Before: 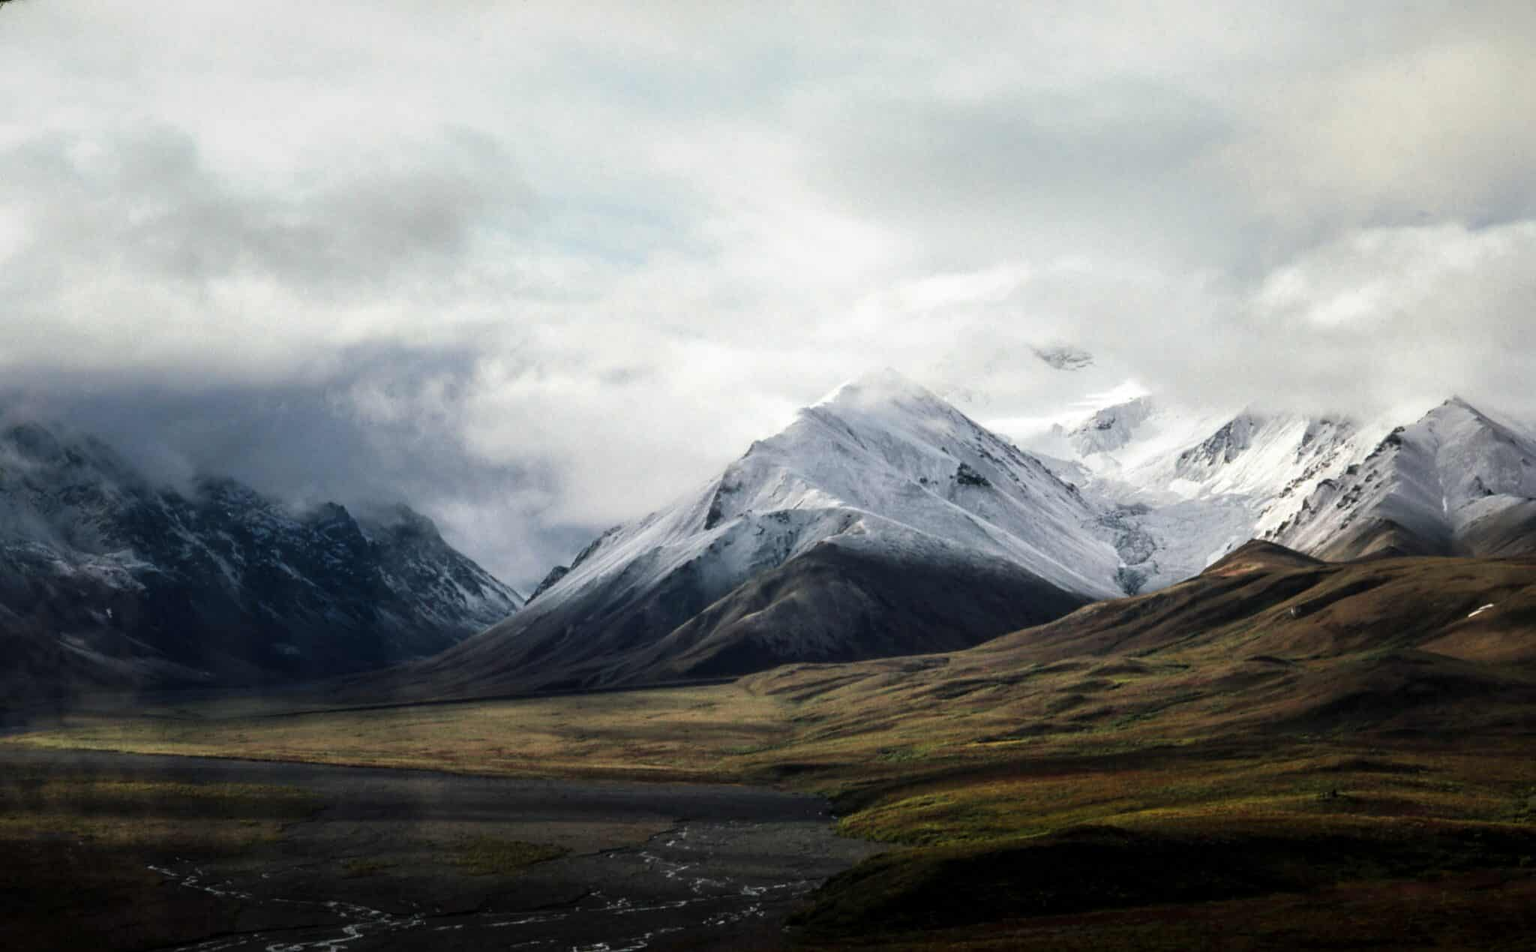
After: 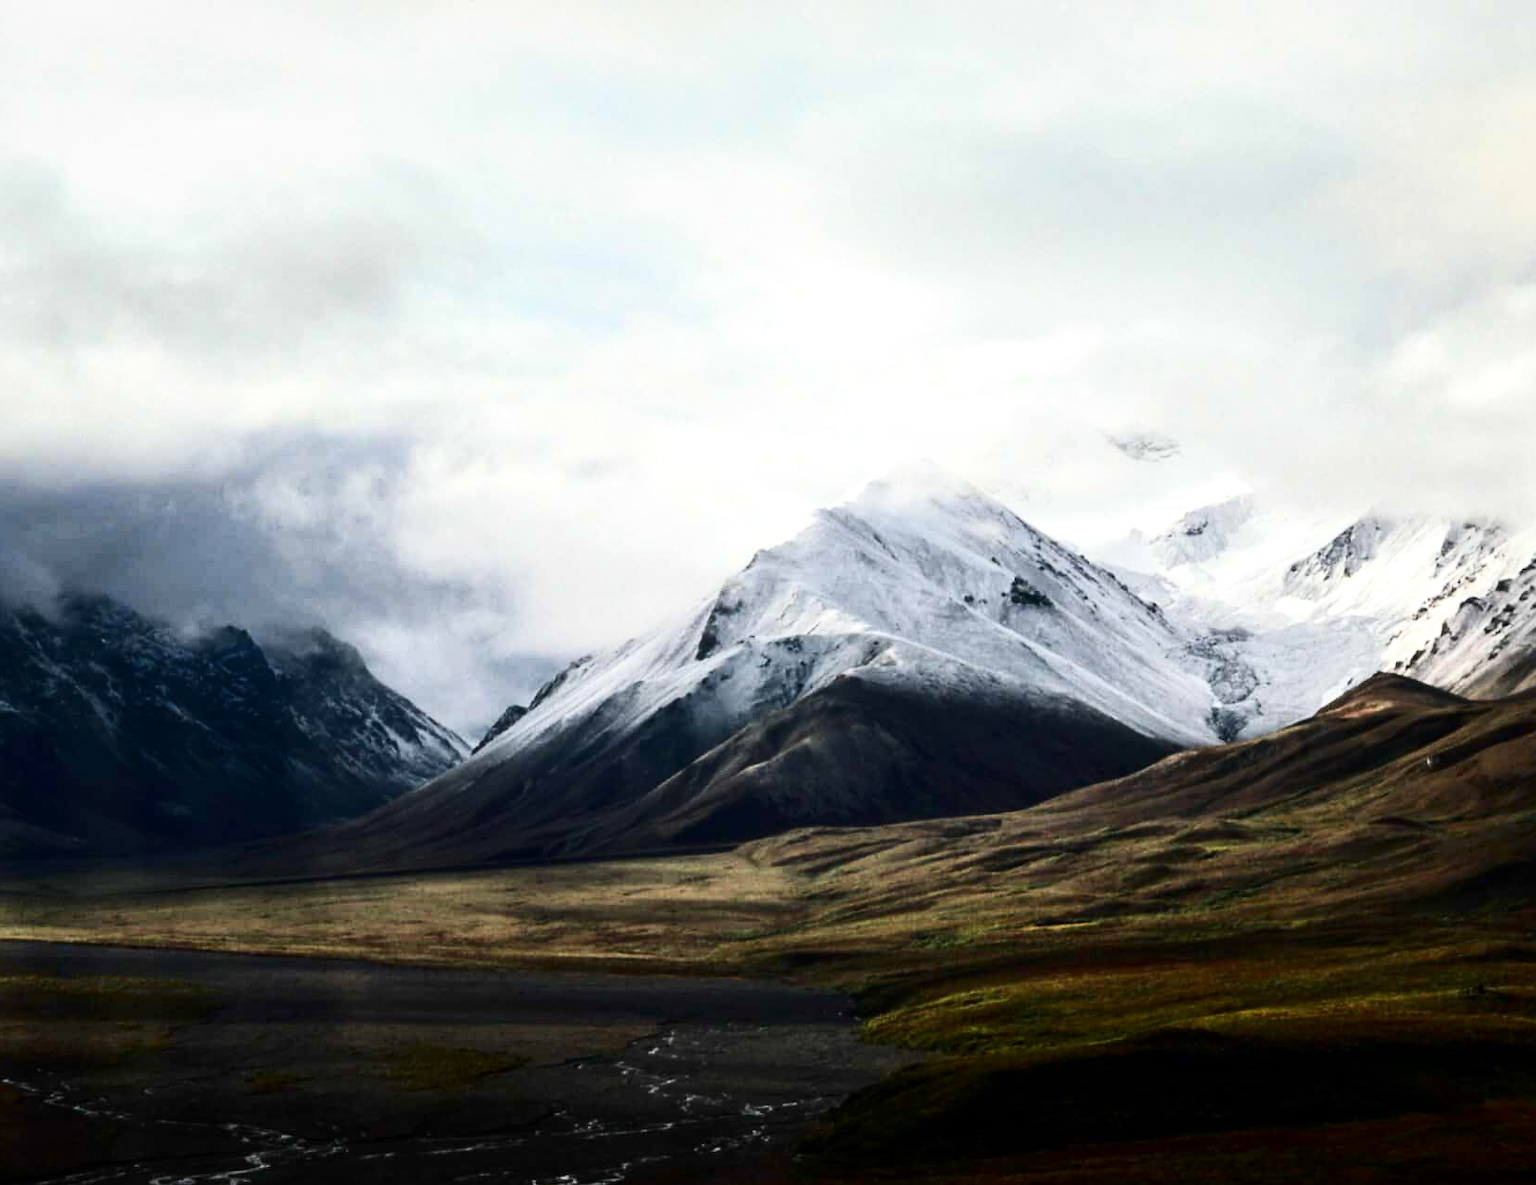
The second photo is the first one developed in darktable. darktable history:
crop and rotate: left 9.523%, right 10.252%
color balance rgb: perceptual saturation grading › global saturation 0.135%, perceptual brilliance grading › global brilliance 10.574%, perceptual brilliance grading › shadows 14.351%
contrast brightness saturation: contrast 0.299
exposure: exposure -0.247 EV, compensate exposure bias true, compensate highlight preservation false
